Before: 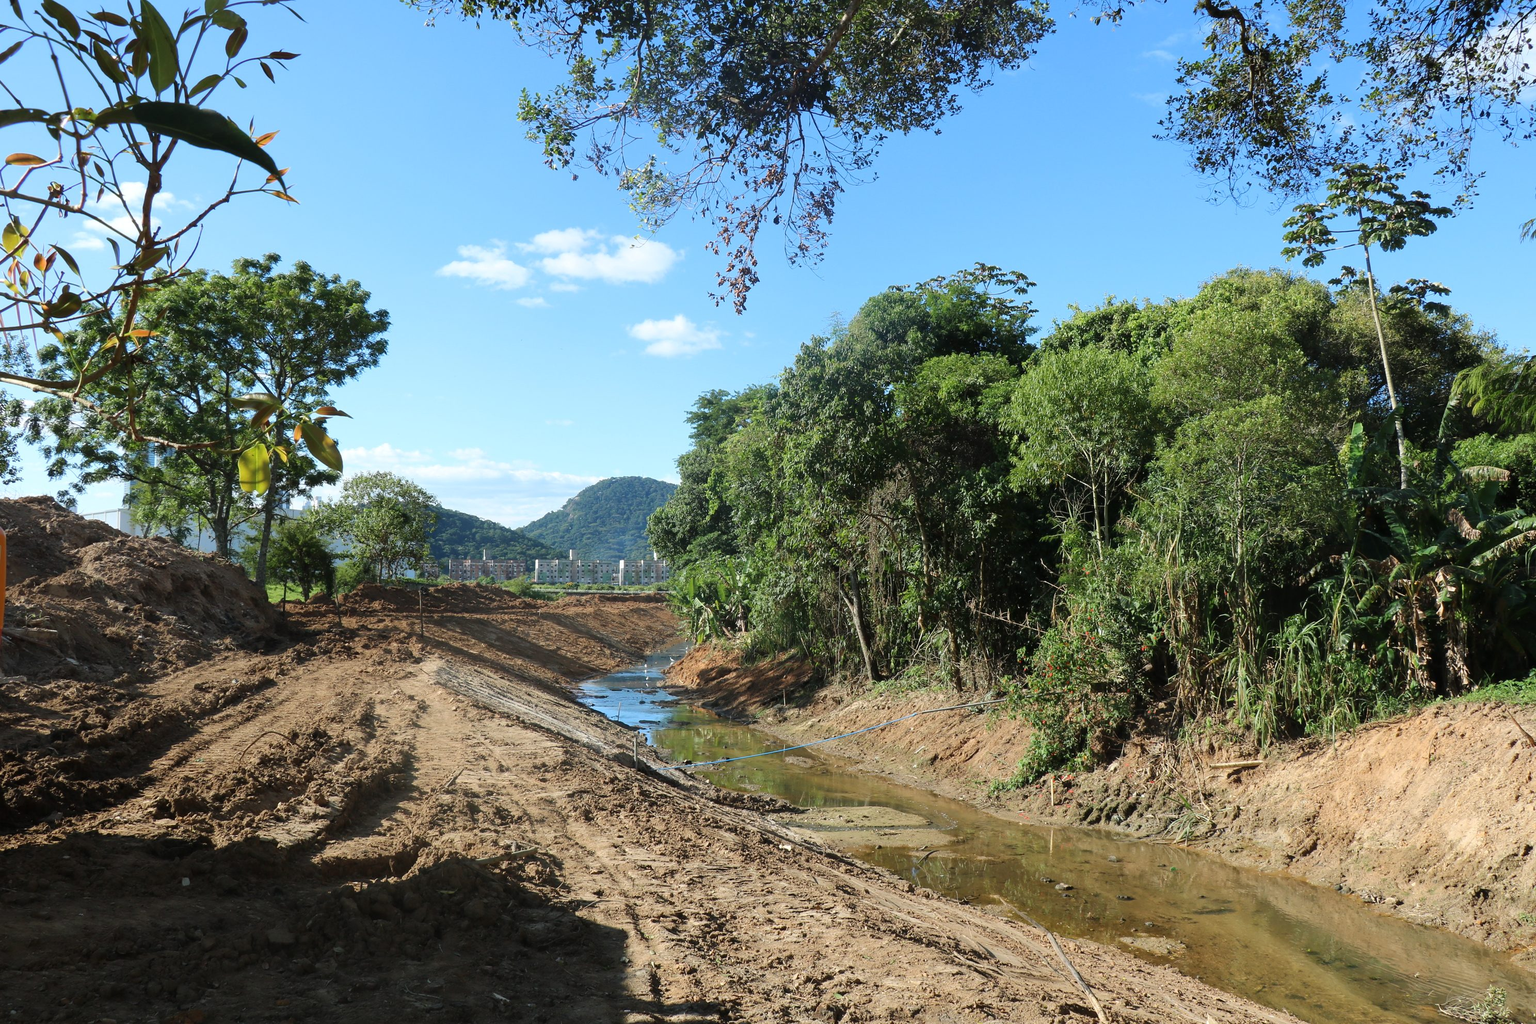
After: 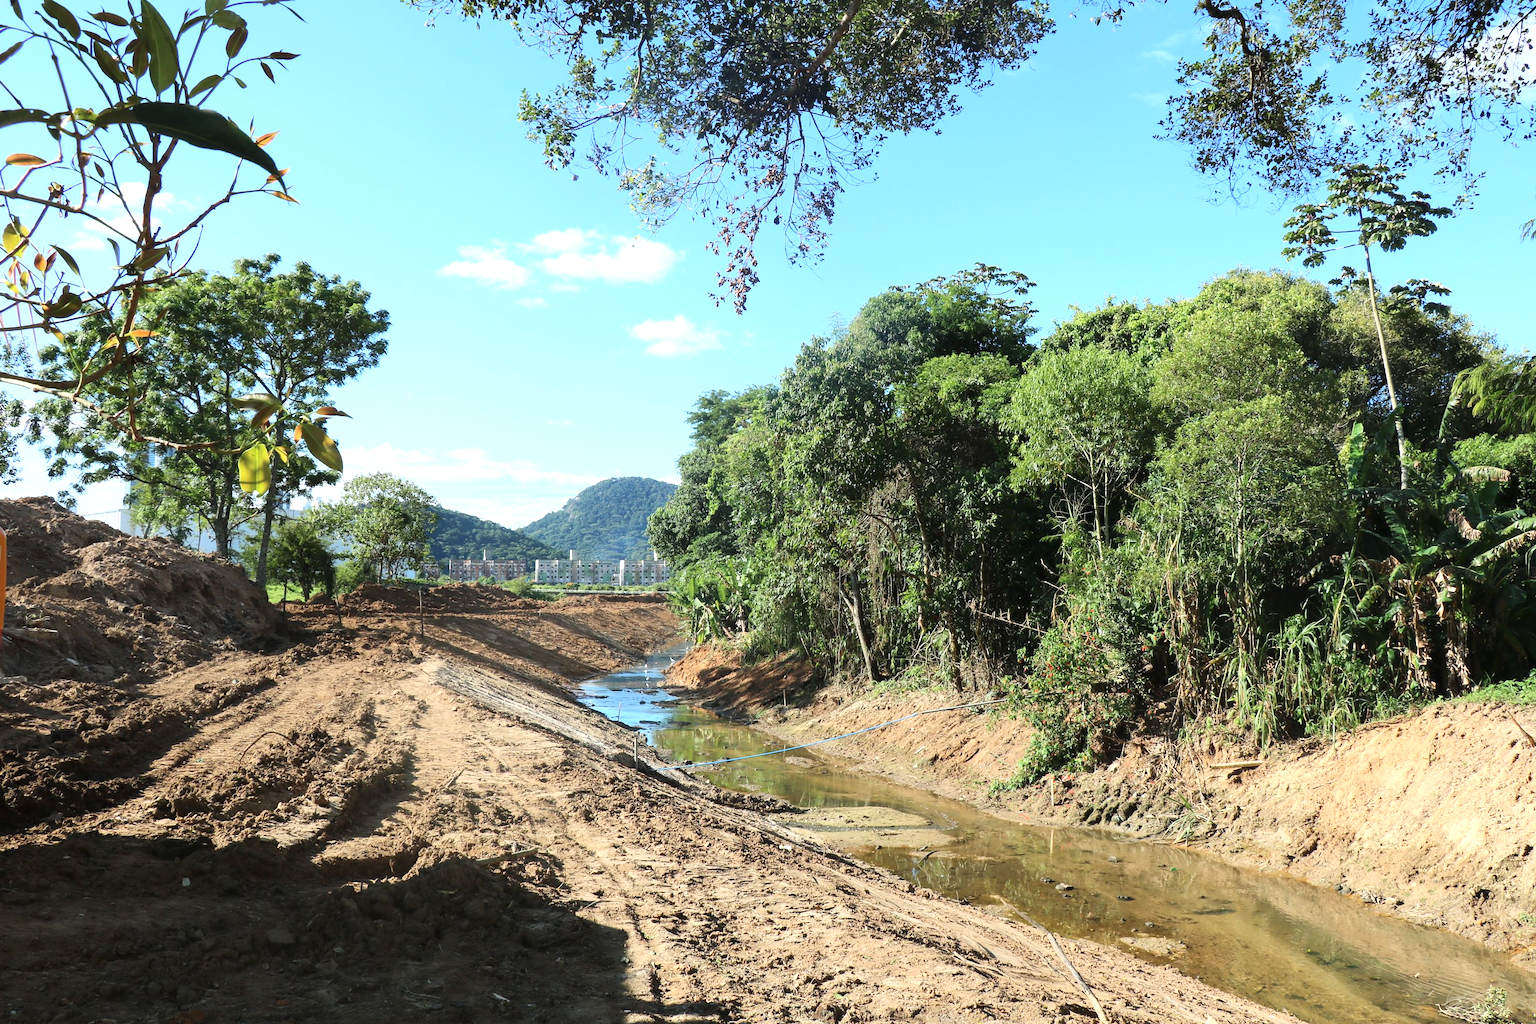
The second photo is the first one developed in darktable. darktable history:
exposure: exposure 0.515 EV, compensate highlight preservation false
contrast brightness saturation: contrast 0.15, brightness 0.05
